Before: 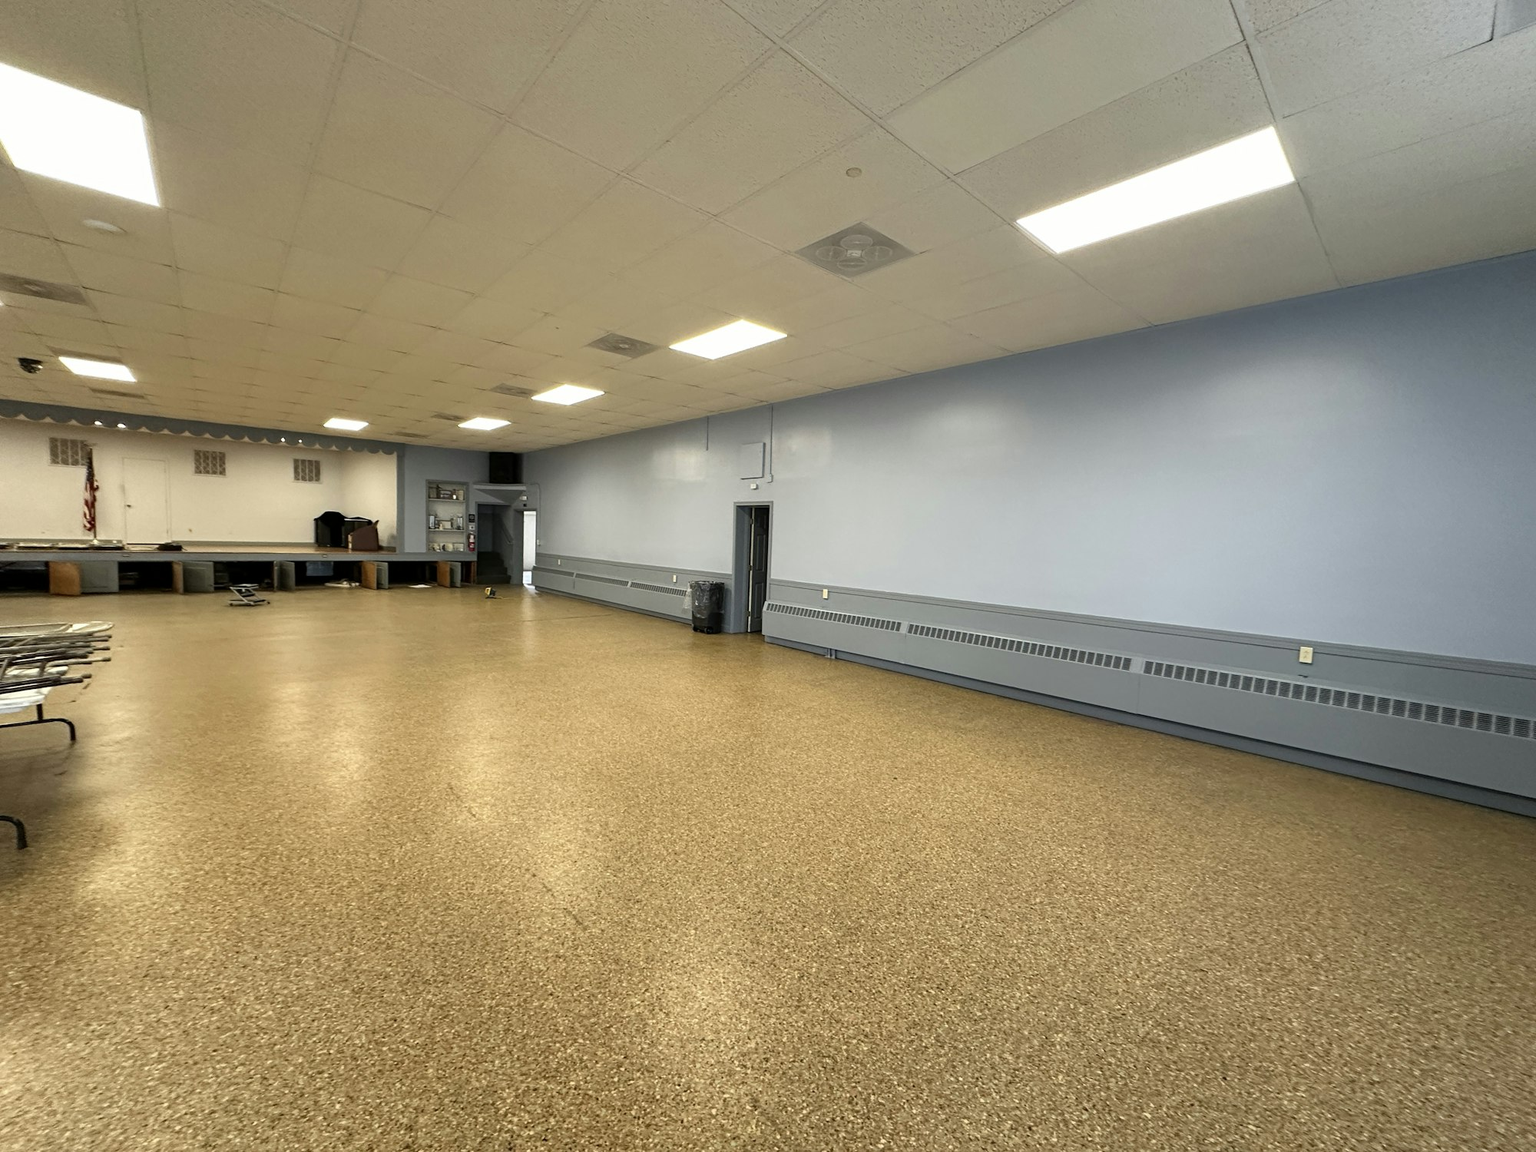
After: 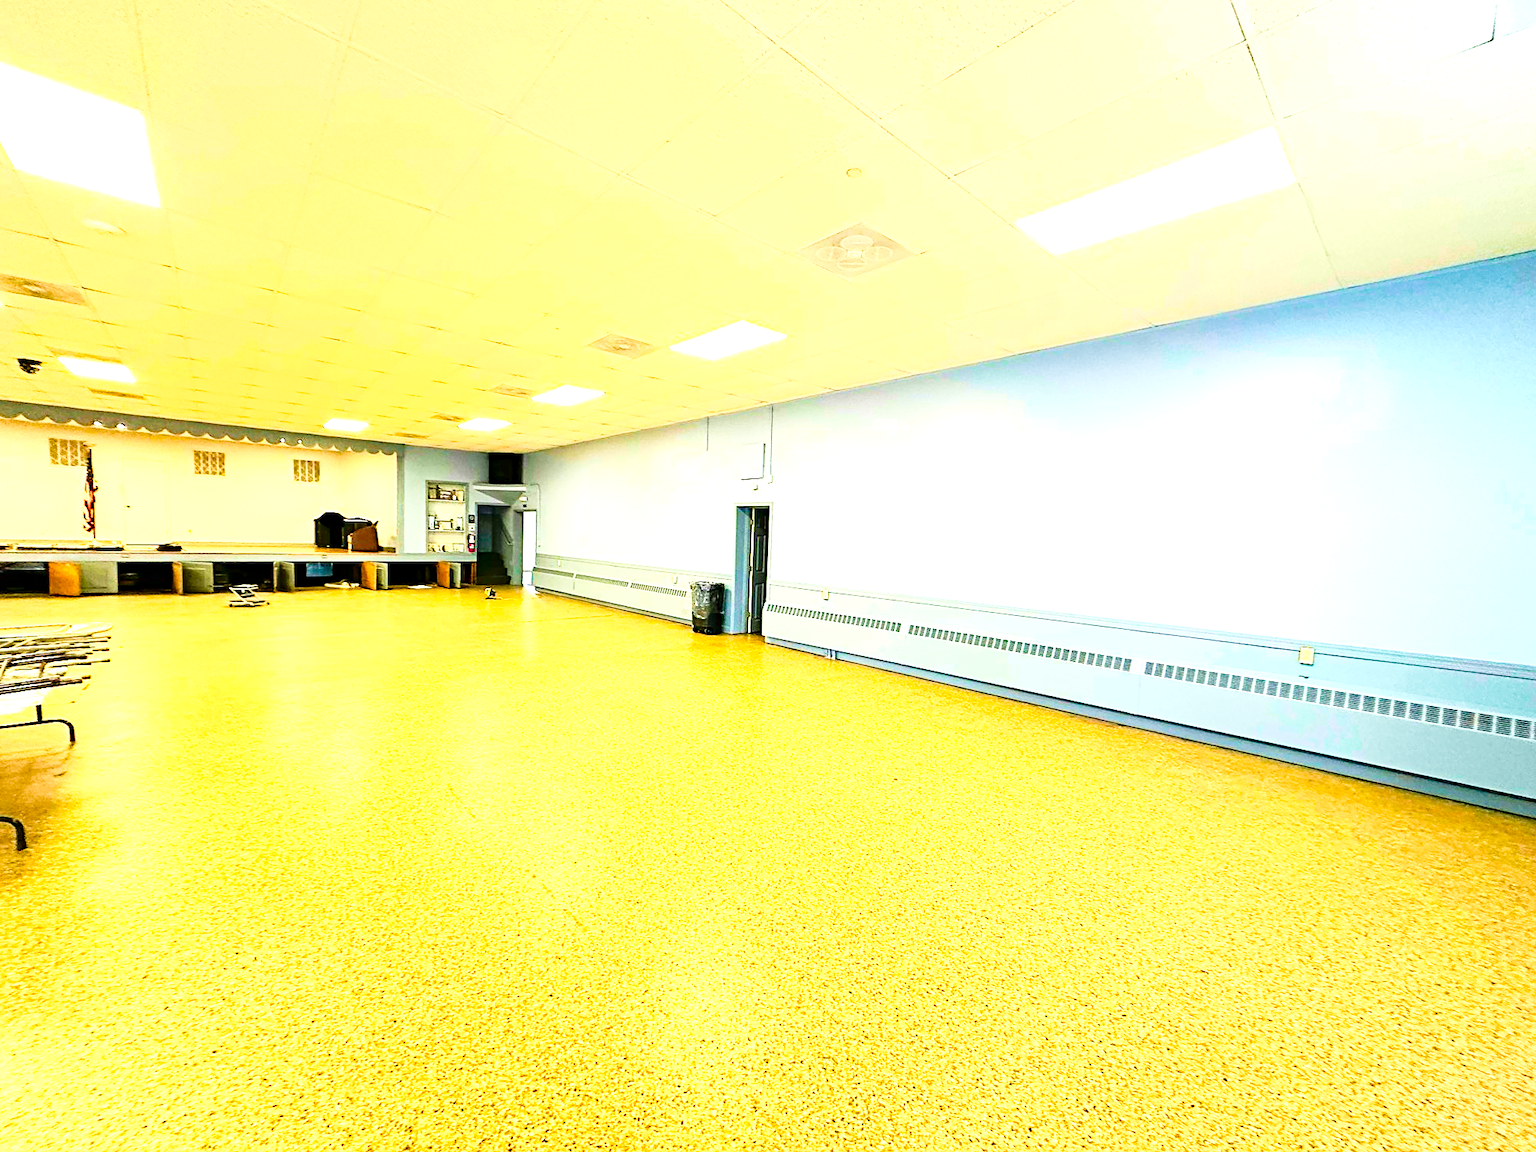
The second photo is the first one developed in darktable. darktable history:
contrast brightness saturation: contrast 0.065, brightness -0.137, saturation 0.106
sharpen: radius 1.886, amount 0.407, threshold 1.541
crop: left 0.055%
base curve: curves: ch0 [(0, 0) (0.036, 0.037) (0.121, 0.228) (0.46, 0.76) (0.859, 0.983) (1, 1)]
exposure: black level correction 0, exposure 1.457 EV, compensate highlight preservation false
haze removal: compatibility mode true, adaptive false
velvia: strength 44.9%
color balance rgb: shadows lift › chroma 0.942%, shadows lift › hue 112°, perceptual saturation grading › global saturation 20%, perceptual saturation grading › highlights -14.306%, perceptual saturation grading › shadows 49.338%, perceptual brilliance grading › global brilliance 18.779%, global vibrance 20%
